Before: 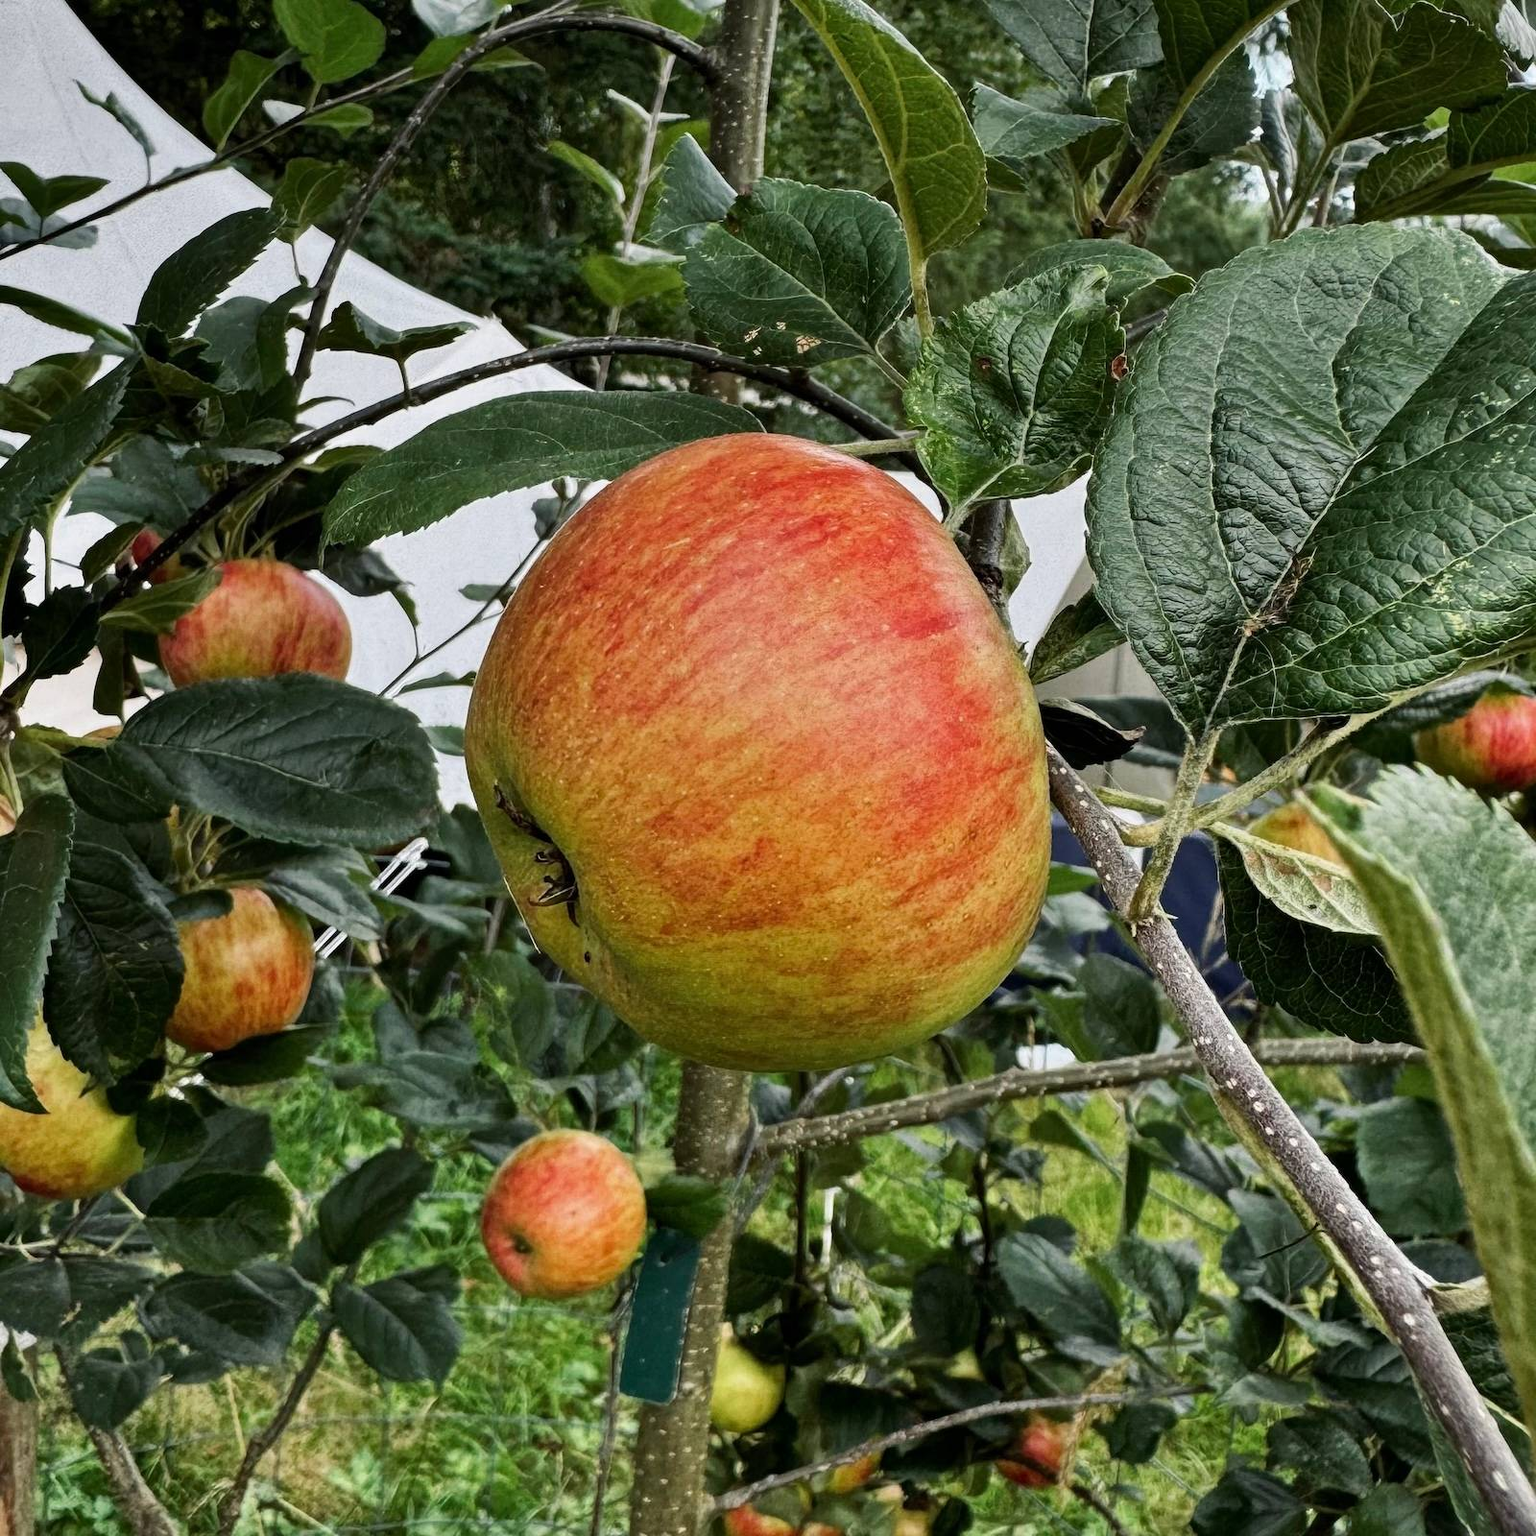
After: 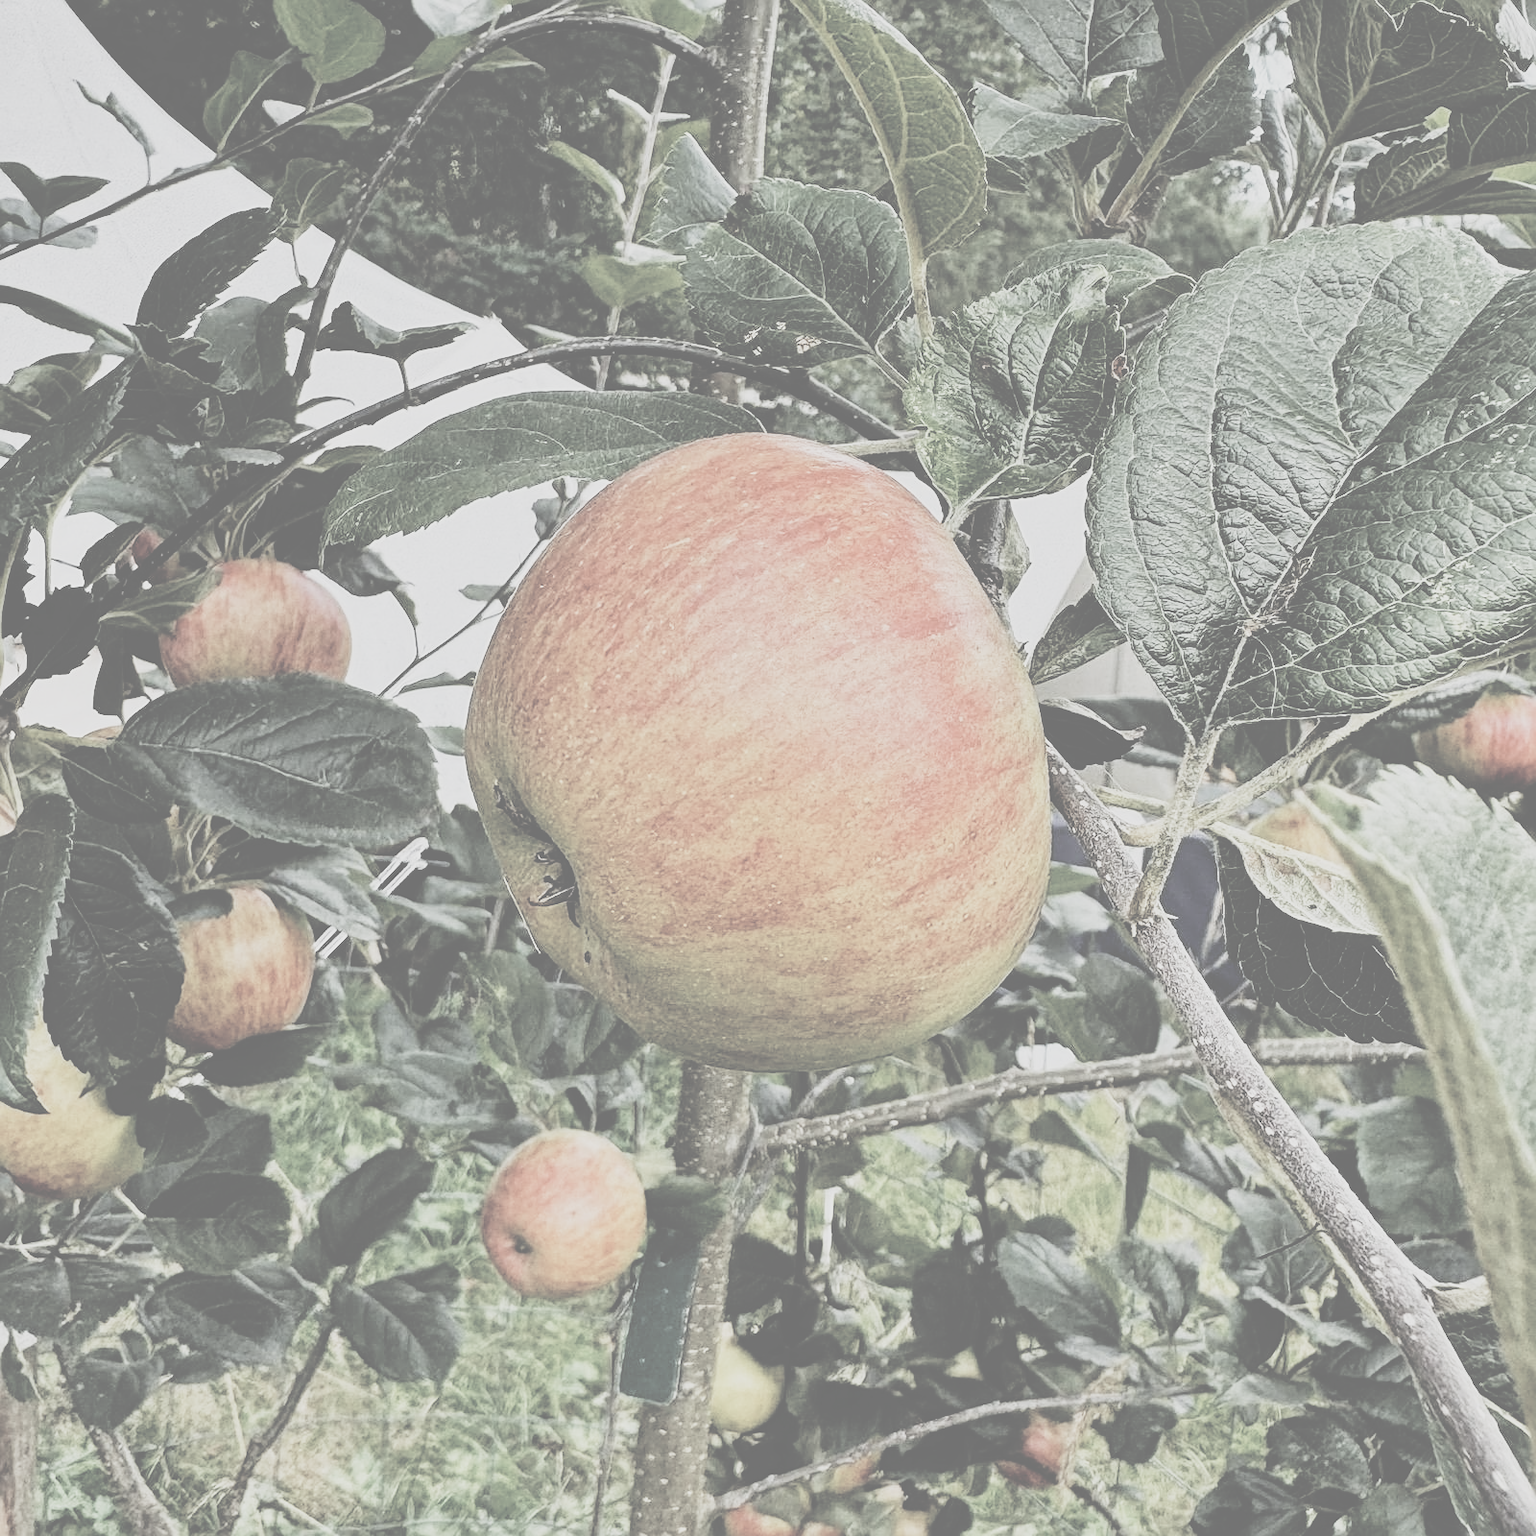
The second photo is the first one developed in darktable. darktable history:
sigmoid: contrast 1.81, skew -0.21, preserve hue 0%, red attenuation 0.1, red rotation 0.035, green attenuation 0.1, green rotation -0.017, blue attenuation 0.15, blue rotation -0.052, base primaries Rec2020
sharpen: on, module defaults
contrast brightness saturation: contrast -0.32, brightness 0.75, saturation -0.78
